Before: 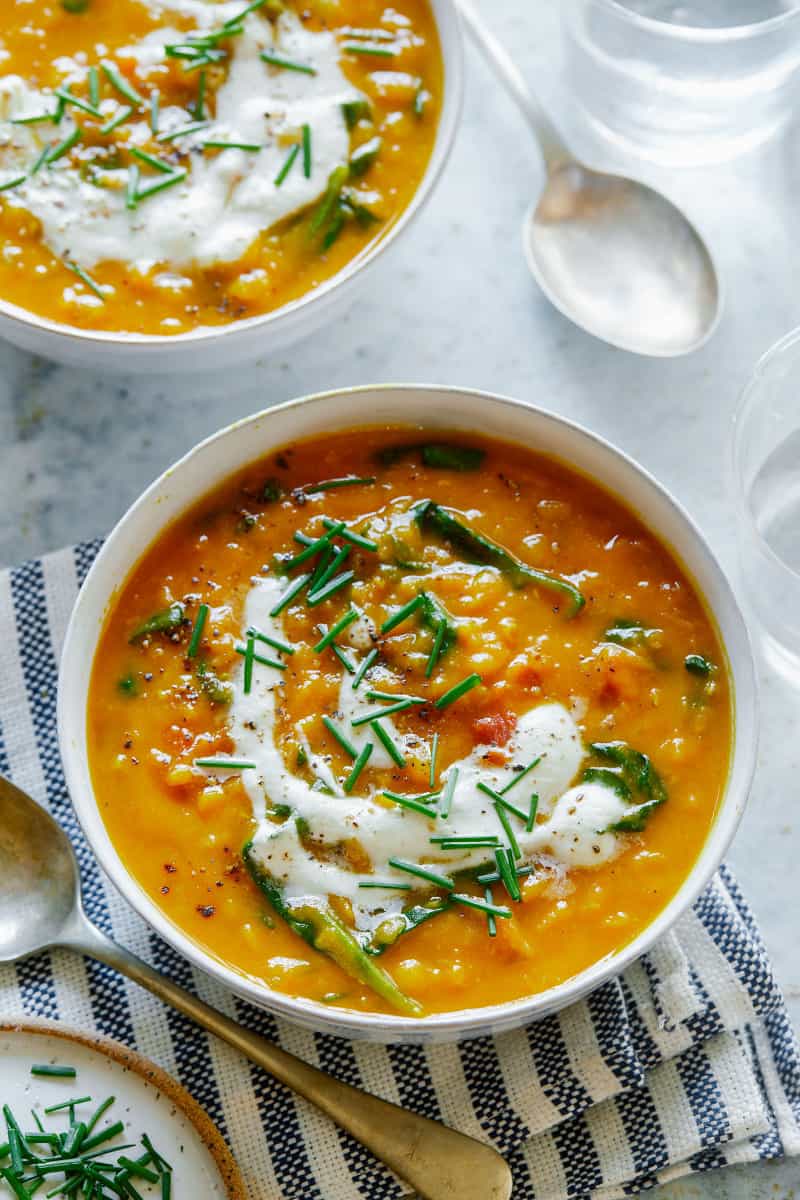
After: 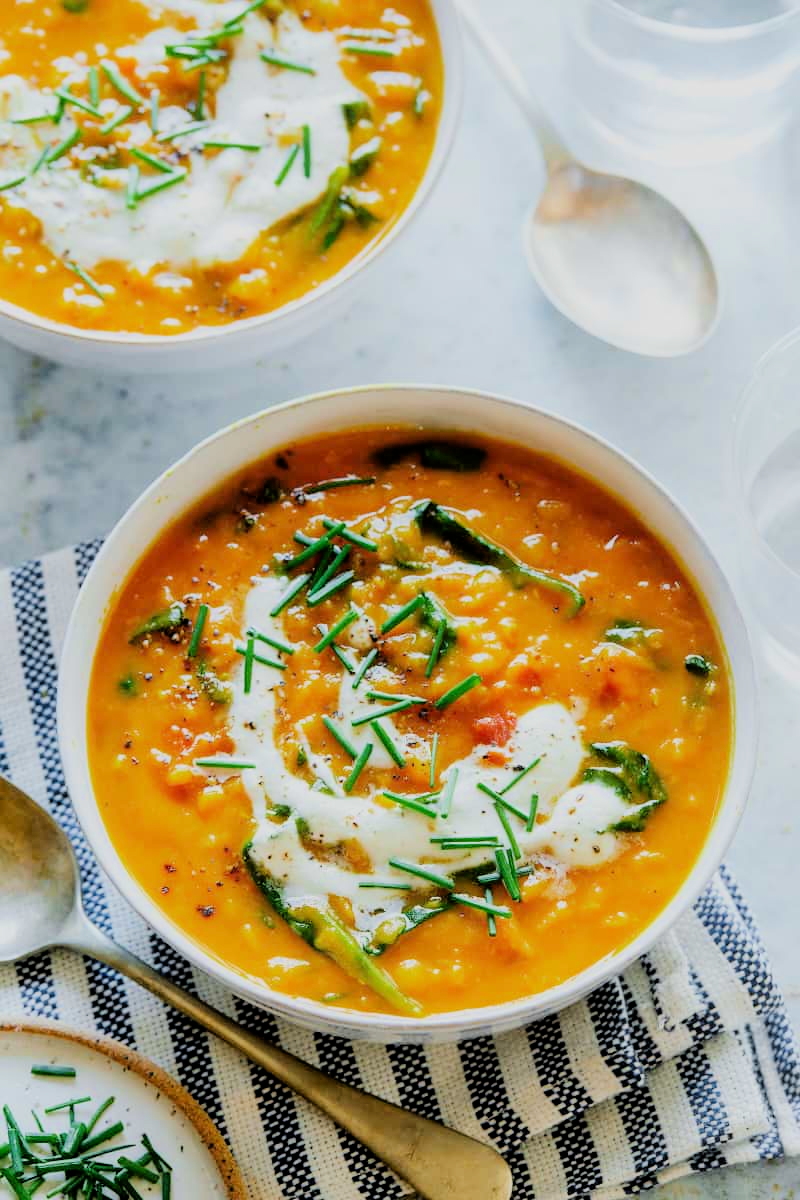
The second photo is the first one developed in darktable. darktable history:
tone equalizer: -8 EV -0.74 EV, -7 EV -0.728 EV, -6 EV -0.567 EV, -5 EV -0.362 EV, -3 EV 0.387 EV, -2 EV 0.6 EV, -1 EV 0.675 EV, +0 EV 0.763 EV, mask exposure compensation -0.507 EV
filmic rgb: black relative exposure -6.92 EV, white relative exposure 5.68 EV, hardness 2.86, color science v6 (2022)
